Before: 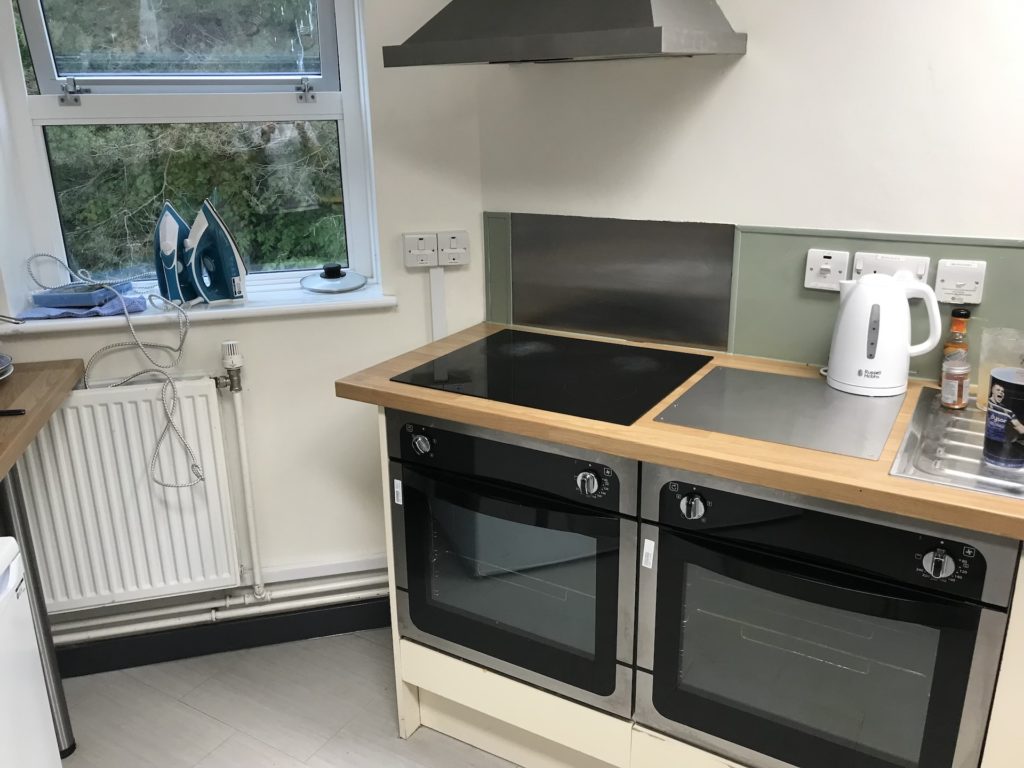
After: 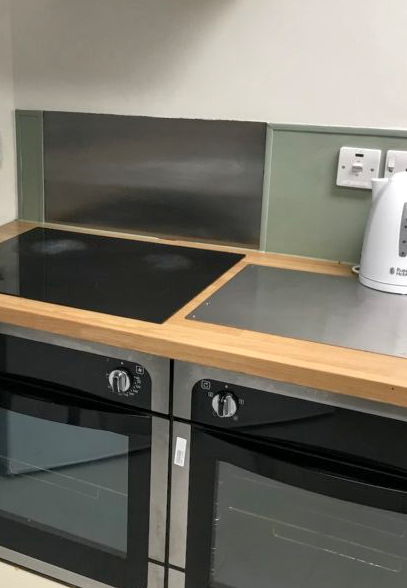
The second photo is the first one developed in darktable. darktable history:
rgb curve: curves: ch0 [(0, 0) (0.053, 0.068) (0.122, 0.128) (1, 1)]
local contrast: on, module defaults
crop: left 45.721%, top 13.393%, right 14.118%, bottom 10.01%
